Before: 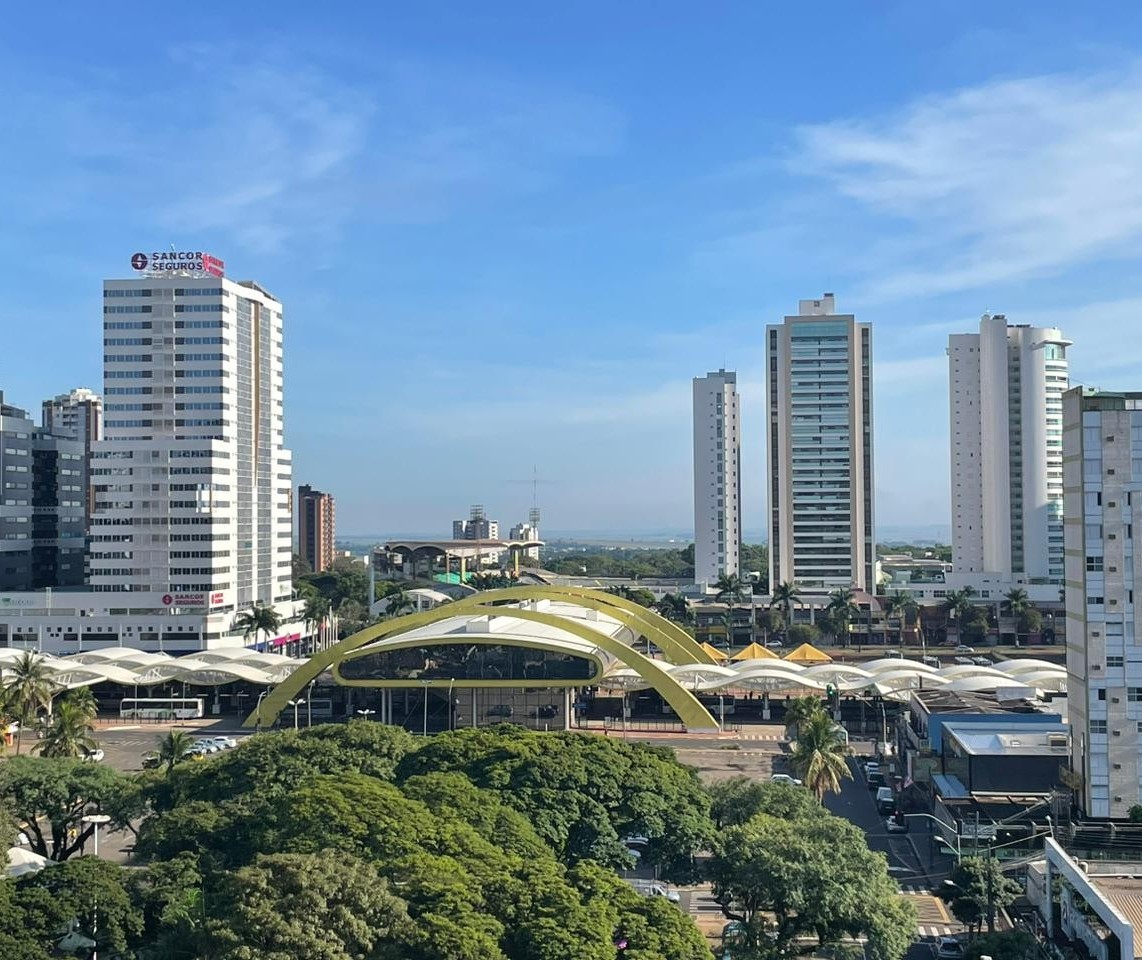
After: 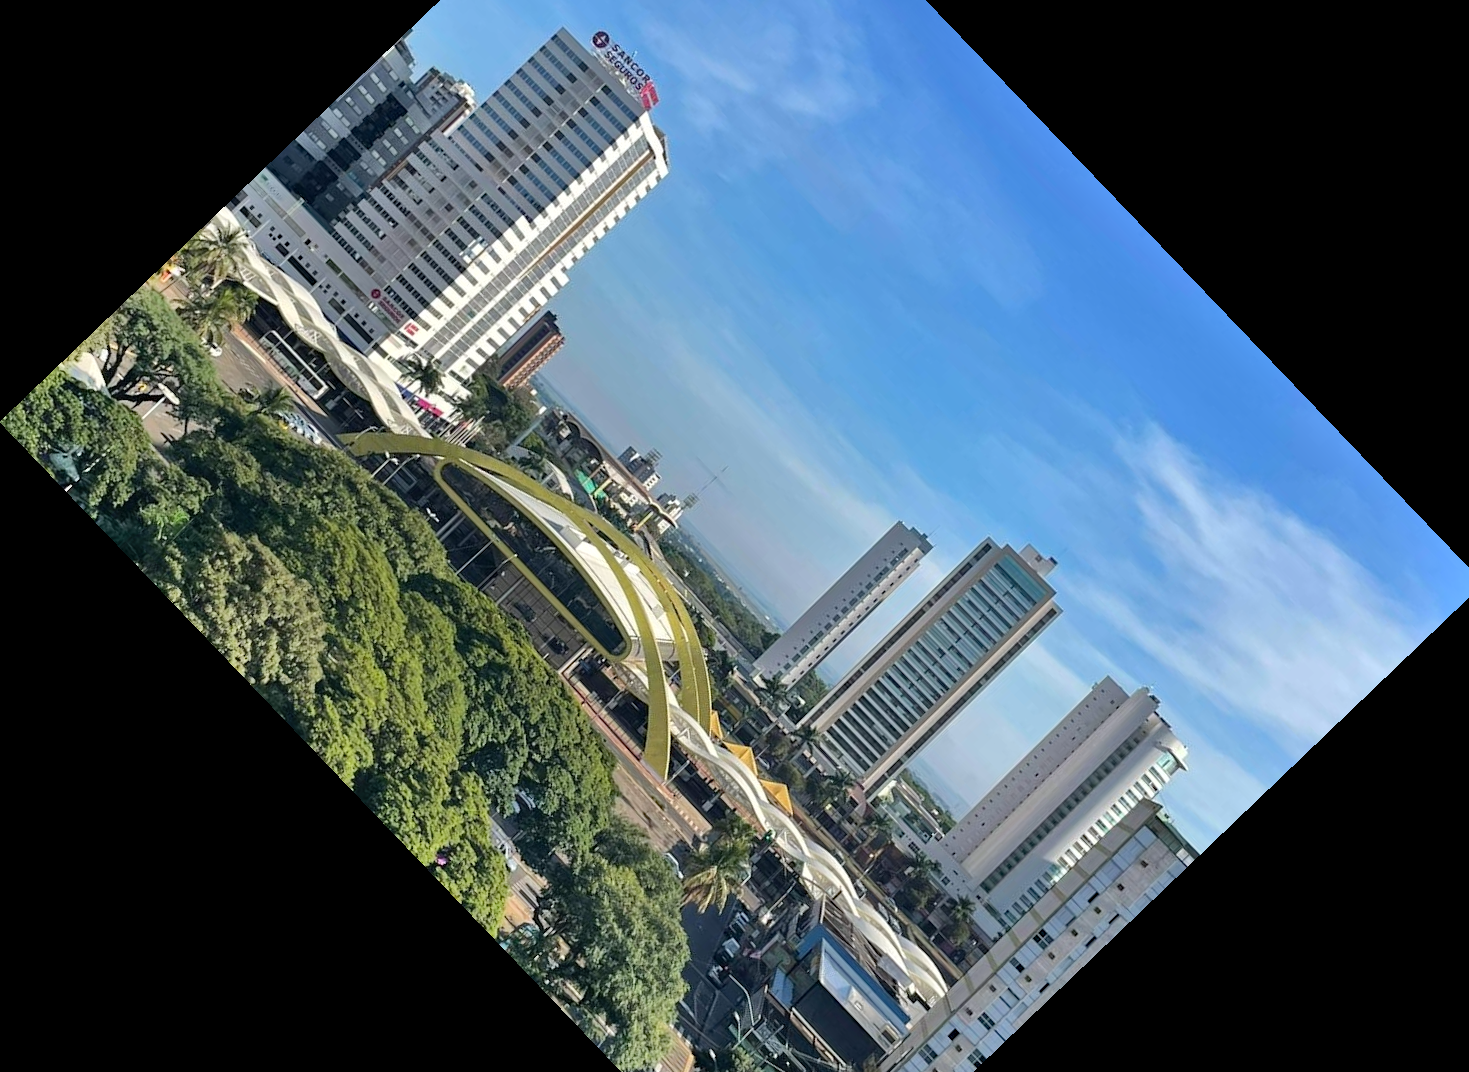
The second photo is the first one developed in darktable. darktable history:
haze removal: compatibility mode true, adaptive false
crop and rotate: angle -46.26°, top 16.234%, right 0.912%, bottom 11.704%
shadows and highlights: soften with gaussian
